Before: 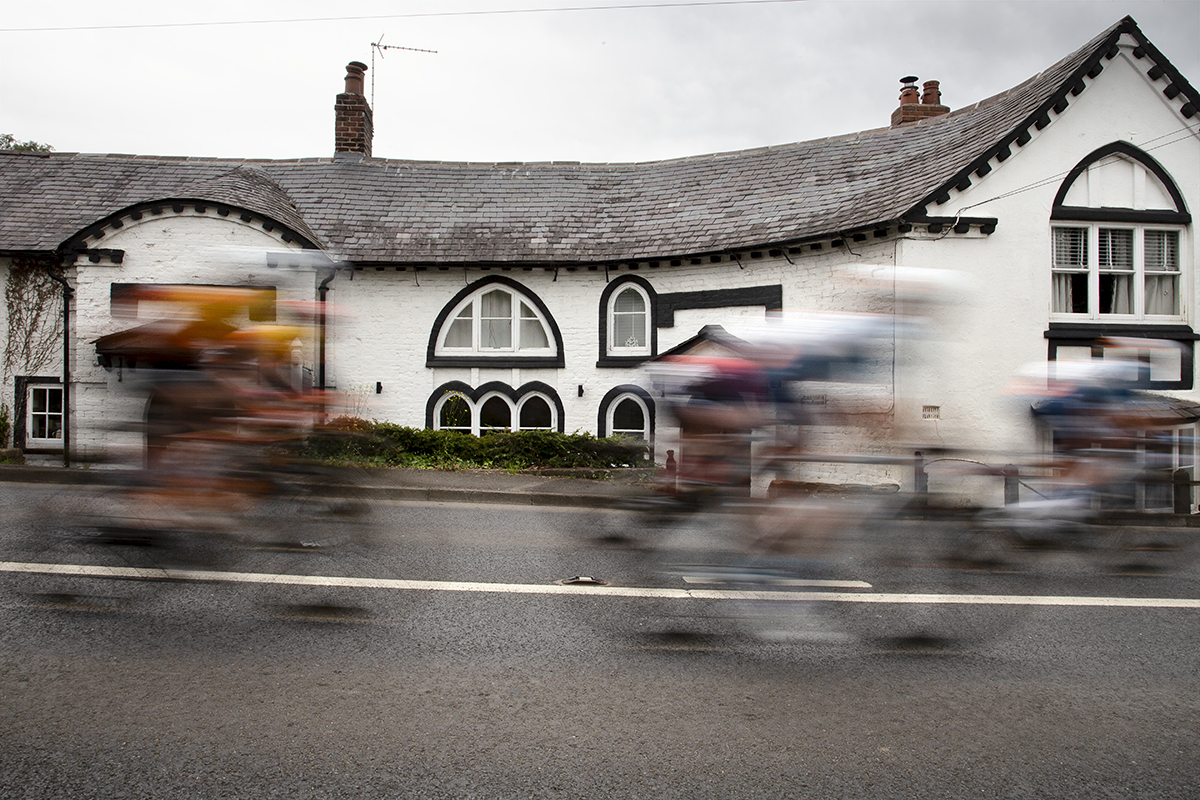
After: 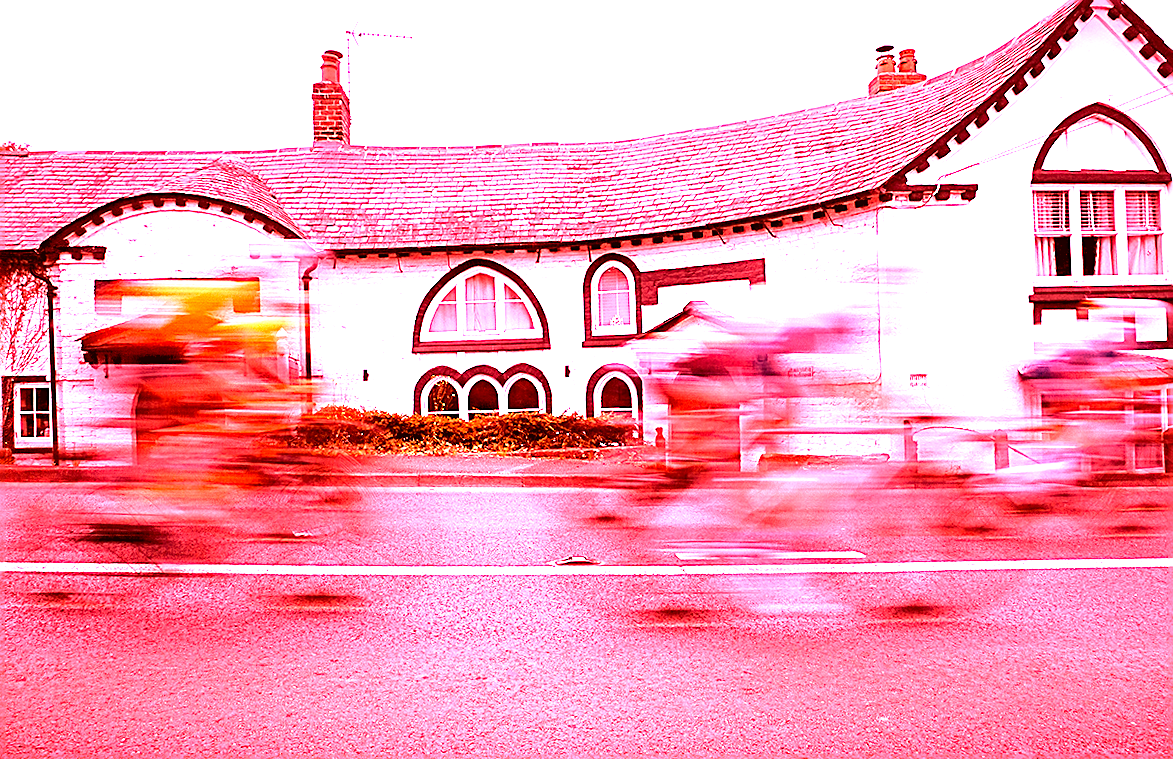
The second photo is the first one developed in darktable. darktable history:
color correction: highlights a* -5.94, highlights b* 9.48, shadows a* 10.12, shadows b* 23.94
rotate and perspective: rotation -2°, crop left 0.022, crop right 0.978, crop top 0.049, crop bottom 0.951
tone equalizer: -8 EV -0.417 EV, -7 EV -0.389 EV, -6 EV -0.333 EV, -5 EV -0.222 EV, -3 EV 0.222 EV, -2 EV 0.333 EV, -1 EV 0.389 EV, +0 EV 0.417 EV, edges refinement/feathering 500, mask exposure compensation -1.57 EV, preserve details no
white balance: red 4.26, blue 1.802
sharpen: on, module defaults
